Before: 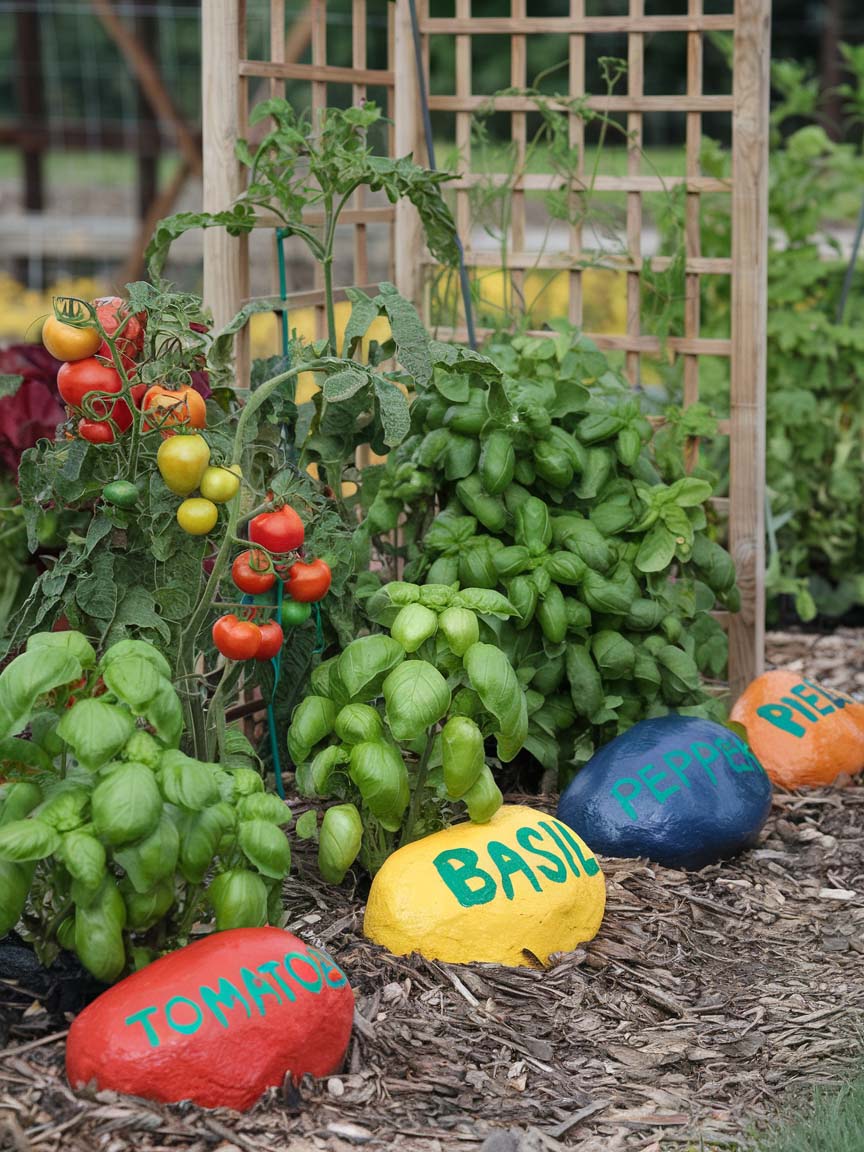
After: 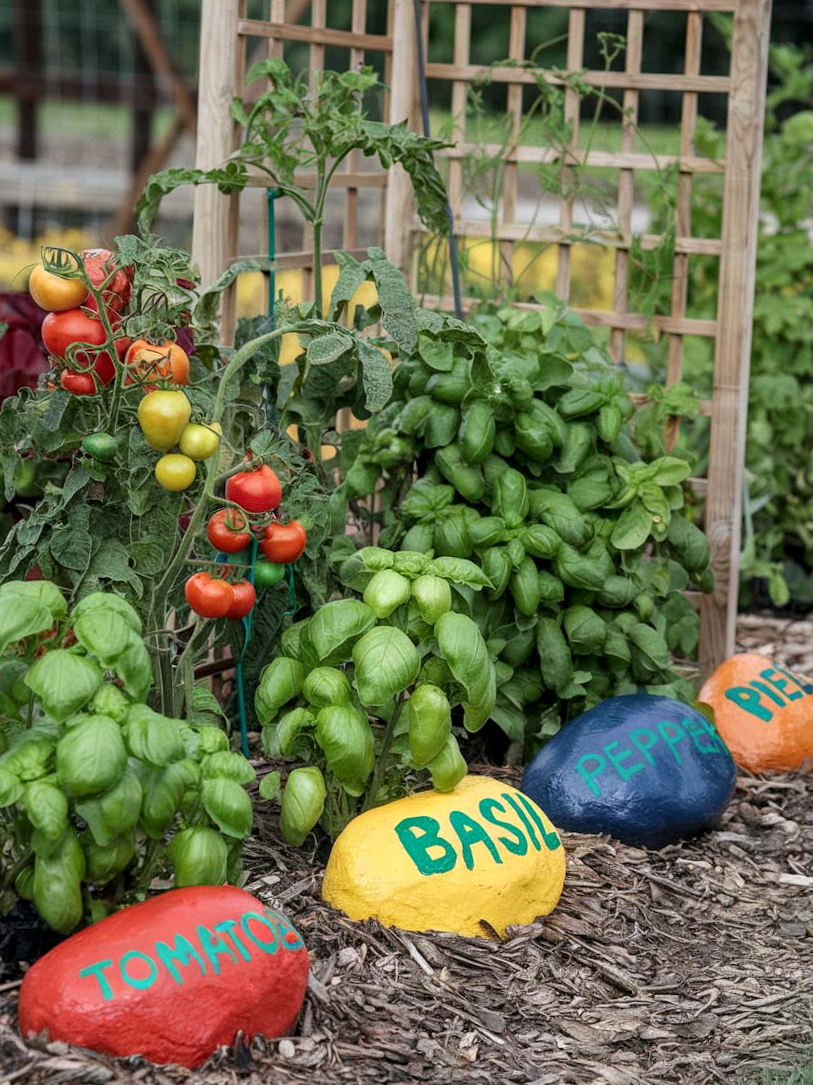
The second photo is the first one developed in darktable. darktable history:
local contrast: detail 130%
crop and rotate: angle -2.7°
